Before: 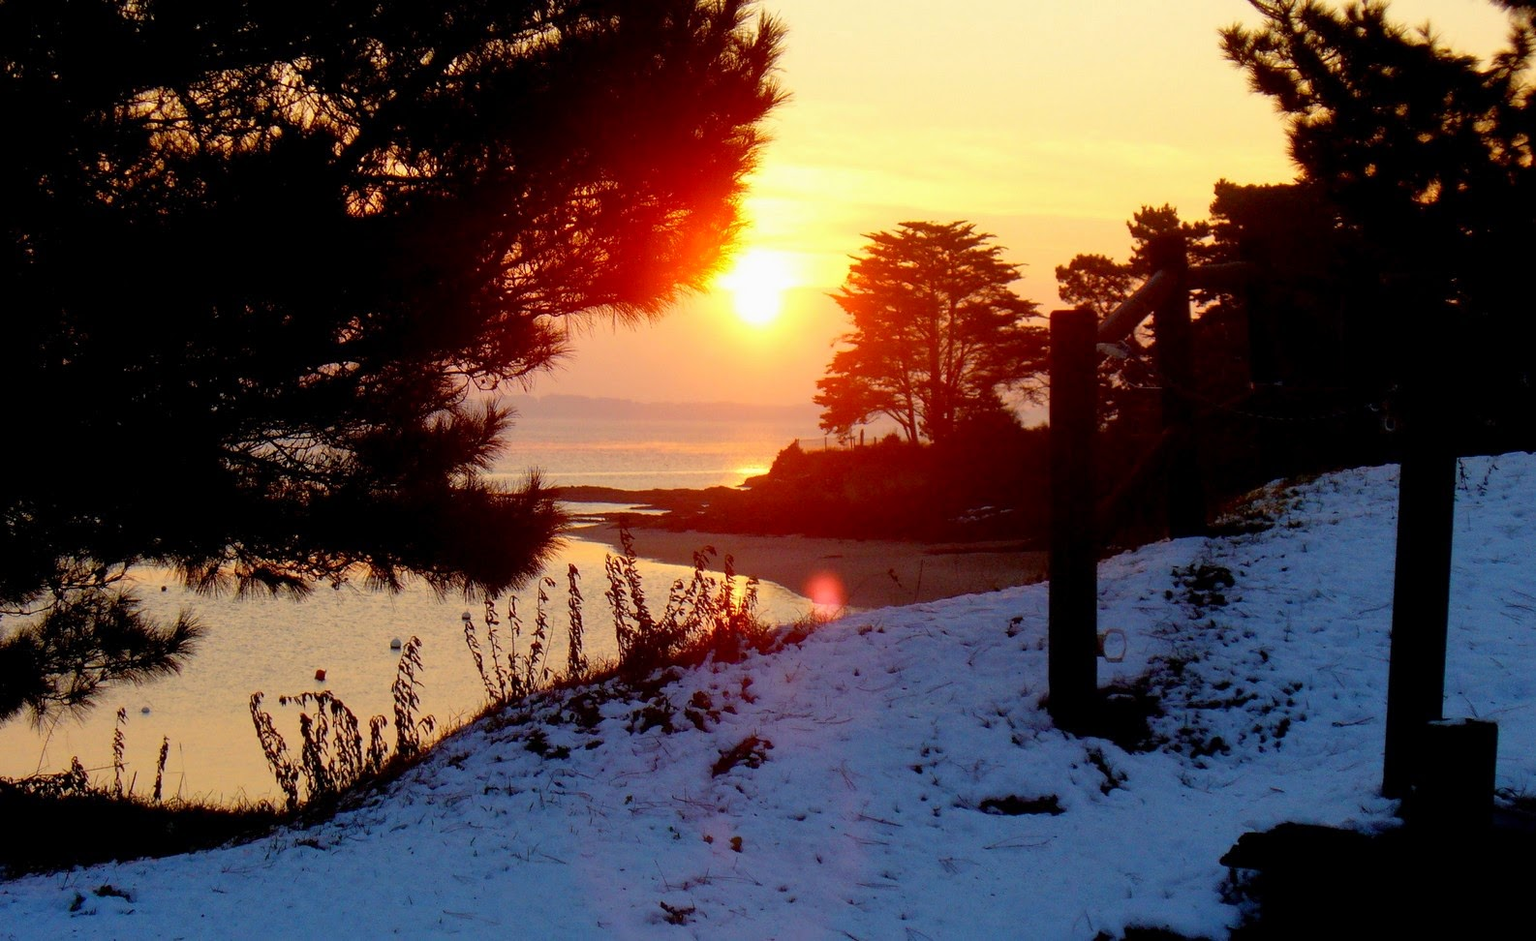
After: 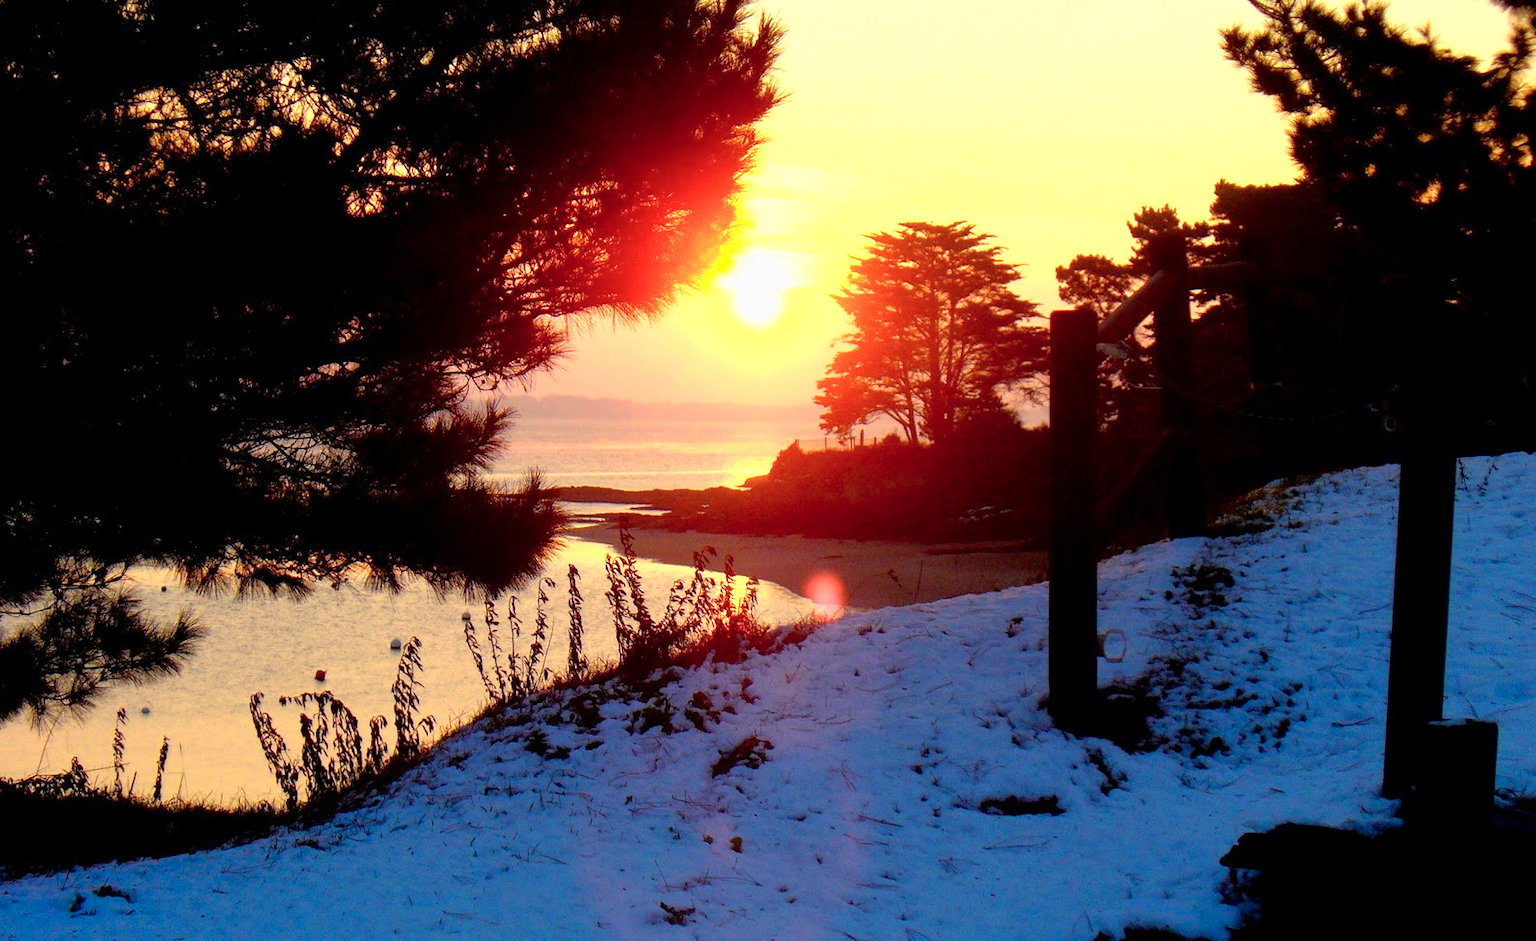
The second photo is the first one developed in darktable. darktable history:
exposure: compensate exposure bias true, compensate highlight preservation false
color zones: curves: ch0 [(0.099, 0.624) (0.257, 0.596) (0.384, 0.376) (0.529, 0.492) (0.697, 0.564) (0.768, 0.532) (0.908, 0.644)]; ch1 [(0.112, 0.564) (0.254, 0.612) (0.432, 0.676) (0.592, 0.456) (0.743, 0.684) (0.888, 0.536)]; ch2 [(0.25, 0.5) (0.469, 0.36) (0.75, 0.5)]
